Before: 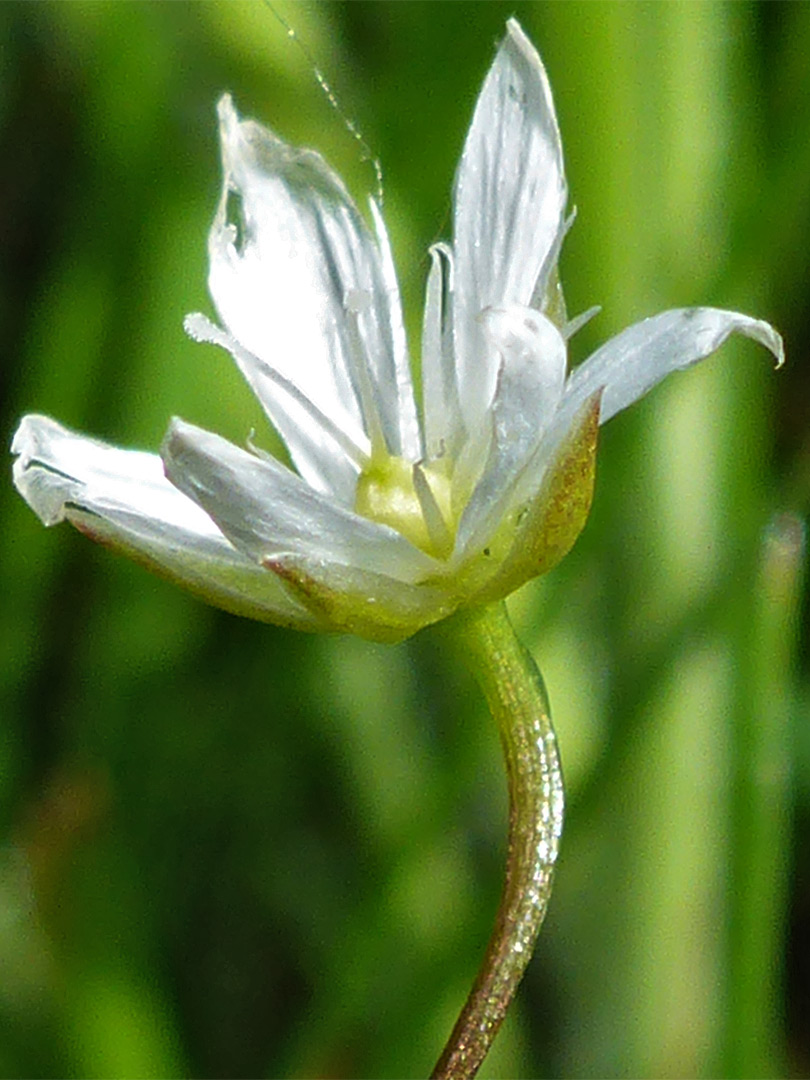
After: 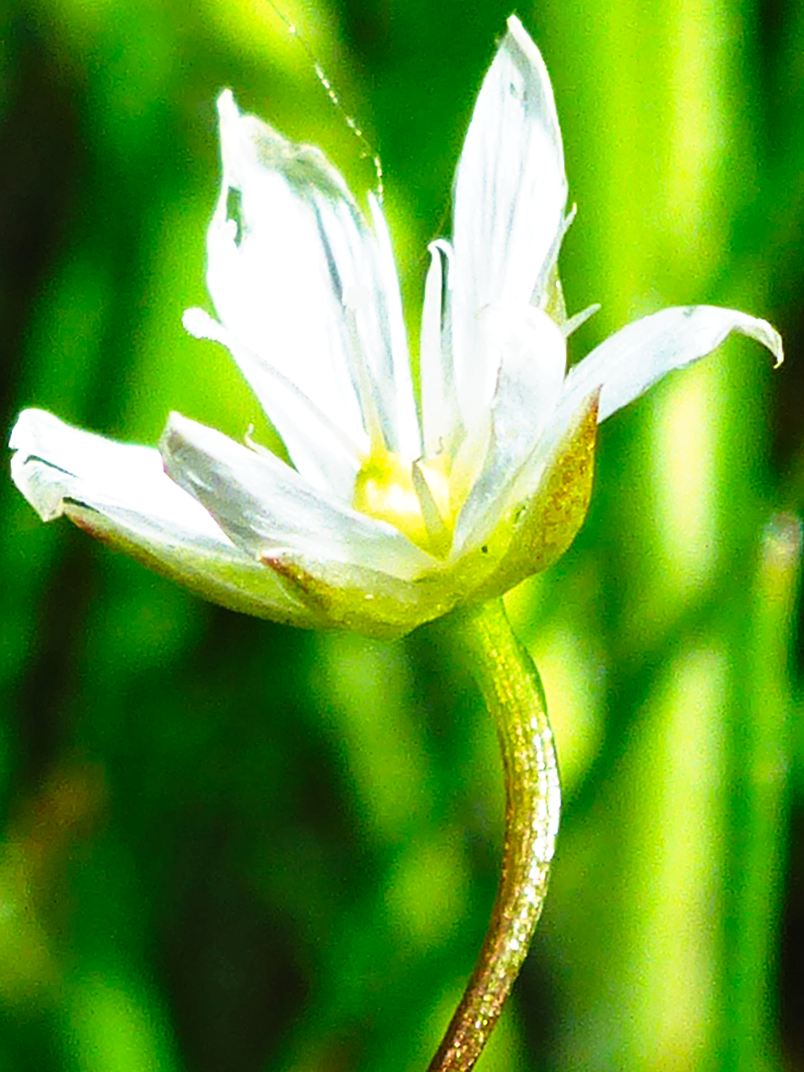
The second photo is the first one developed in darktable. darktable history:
exposure: black level correction 0.001, exposure 0.499 EV, compensate exposure bias true, compensate highlight preservation false
crop and rotate: angle -0.318°
tone curve: curves: ch0 [(0, 0.018) (0.162, 0.128) (0.434, 0.478) (0.667, 0.785) (0.819, 0.943) (1, 0.991)]; ch1 [(0, 0) (0.402, 0.36) (0.476, 0.449) (0.506, 0.505) (0.523, 0.518) (0.582, 0.586) (0.641, 0.668) (0.7, 0.741) (1, 1)]; ch2 [(0, 0) (0.416, 0.403) (0.483, 0.472) (0.503, 0.505) (0.521, 0.519) (0.547, 0.561) (0.597, 0.643) (0.699, 0.759) (0.997, 0.858)], preserve colors none
contrast brightness saturation: contrast 0.041, saturation 0.155
